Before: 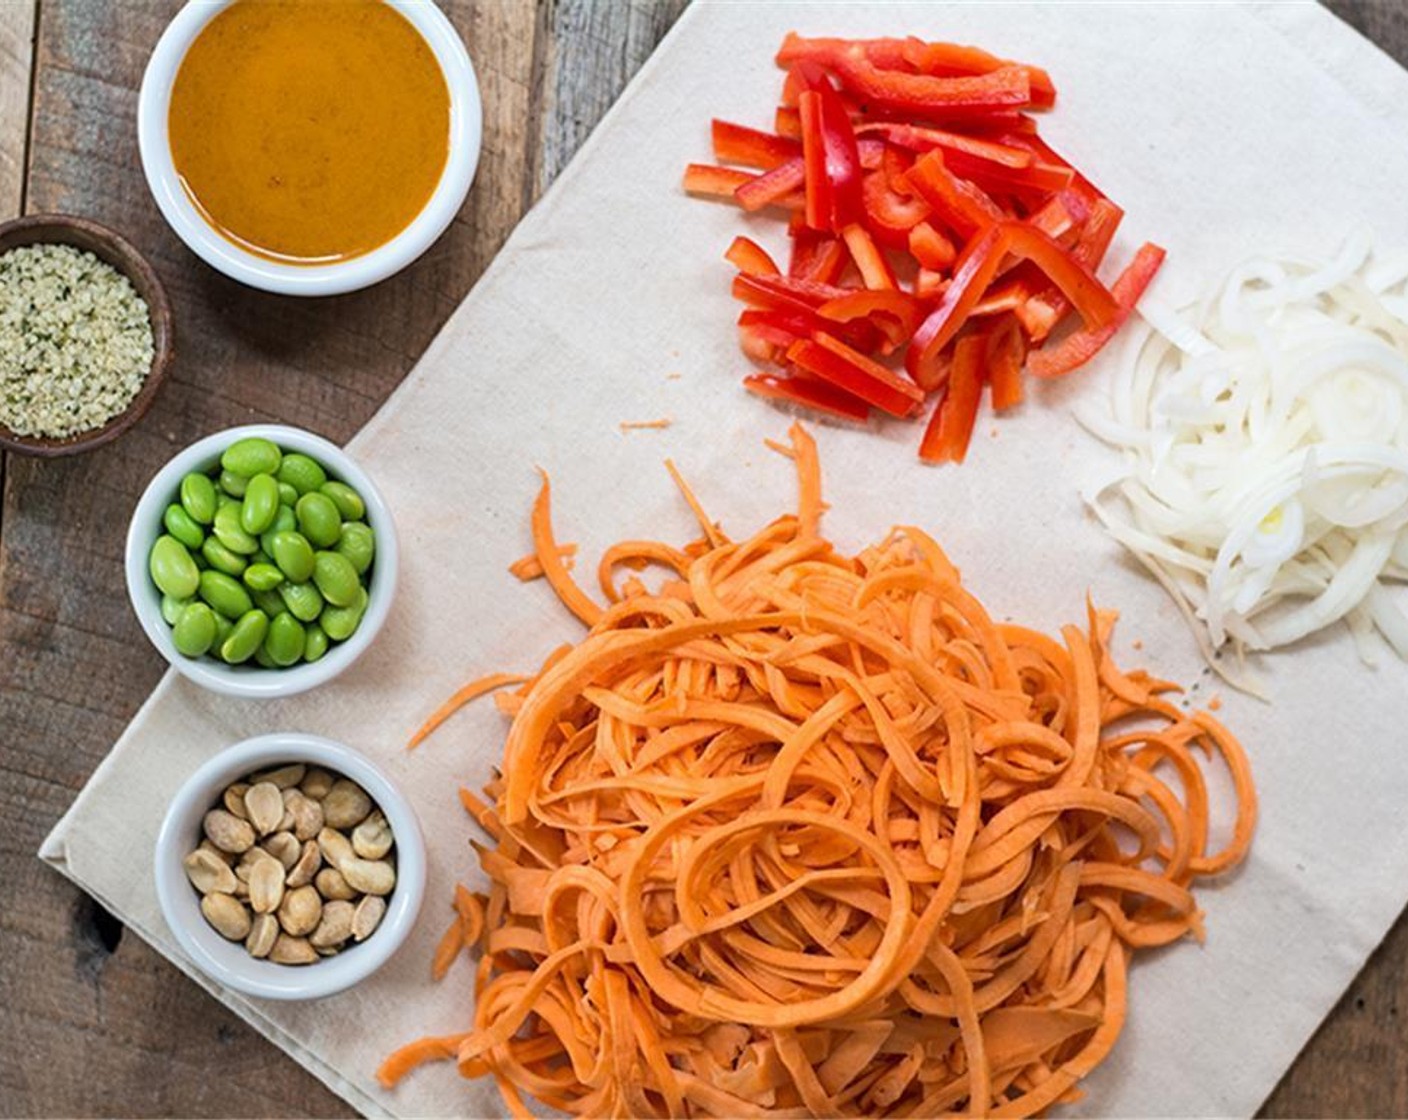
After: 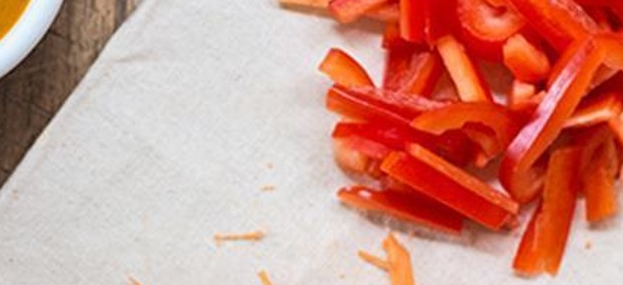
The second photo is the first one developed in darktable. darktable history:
crop: left 28.903%, top 16.825%, right 26.844%, bottom 57.651%
